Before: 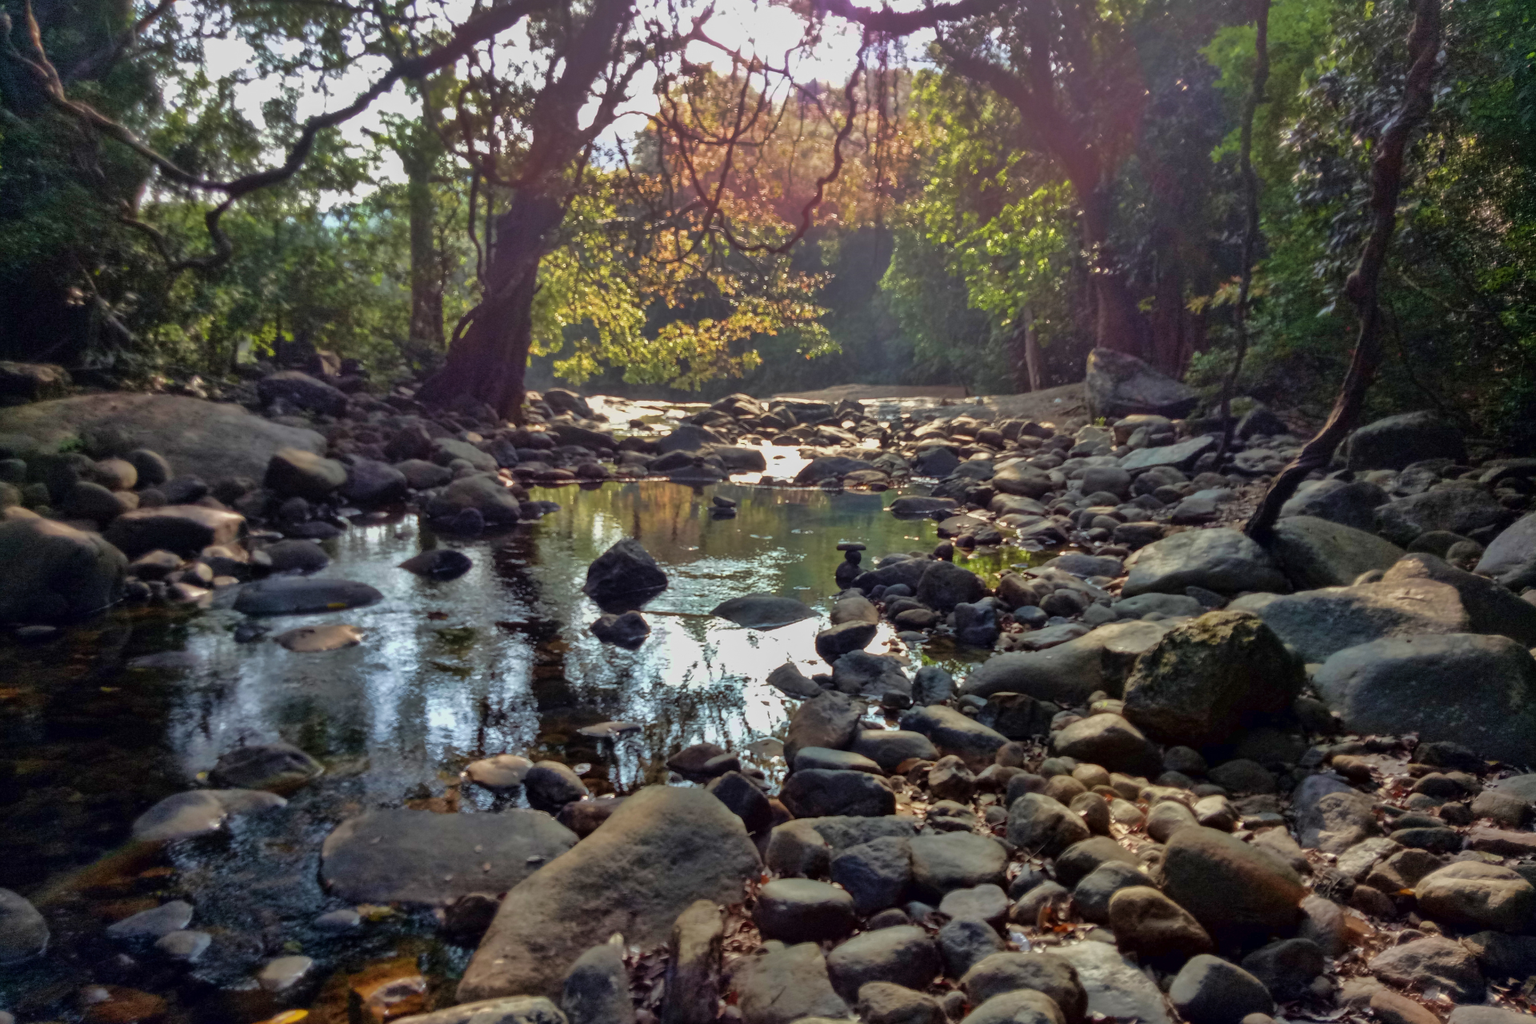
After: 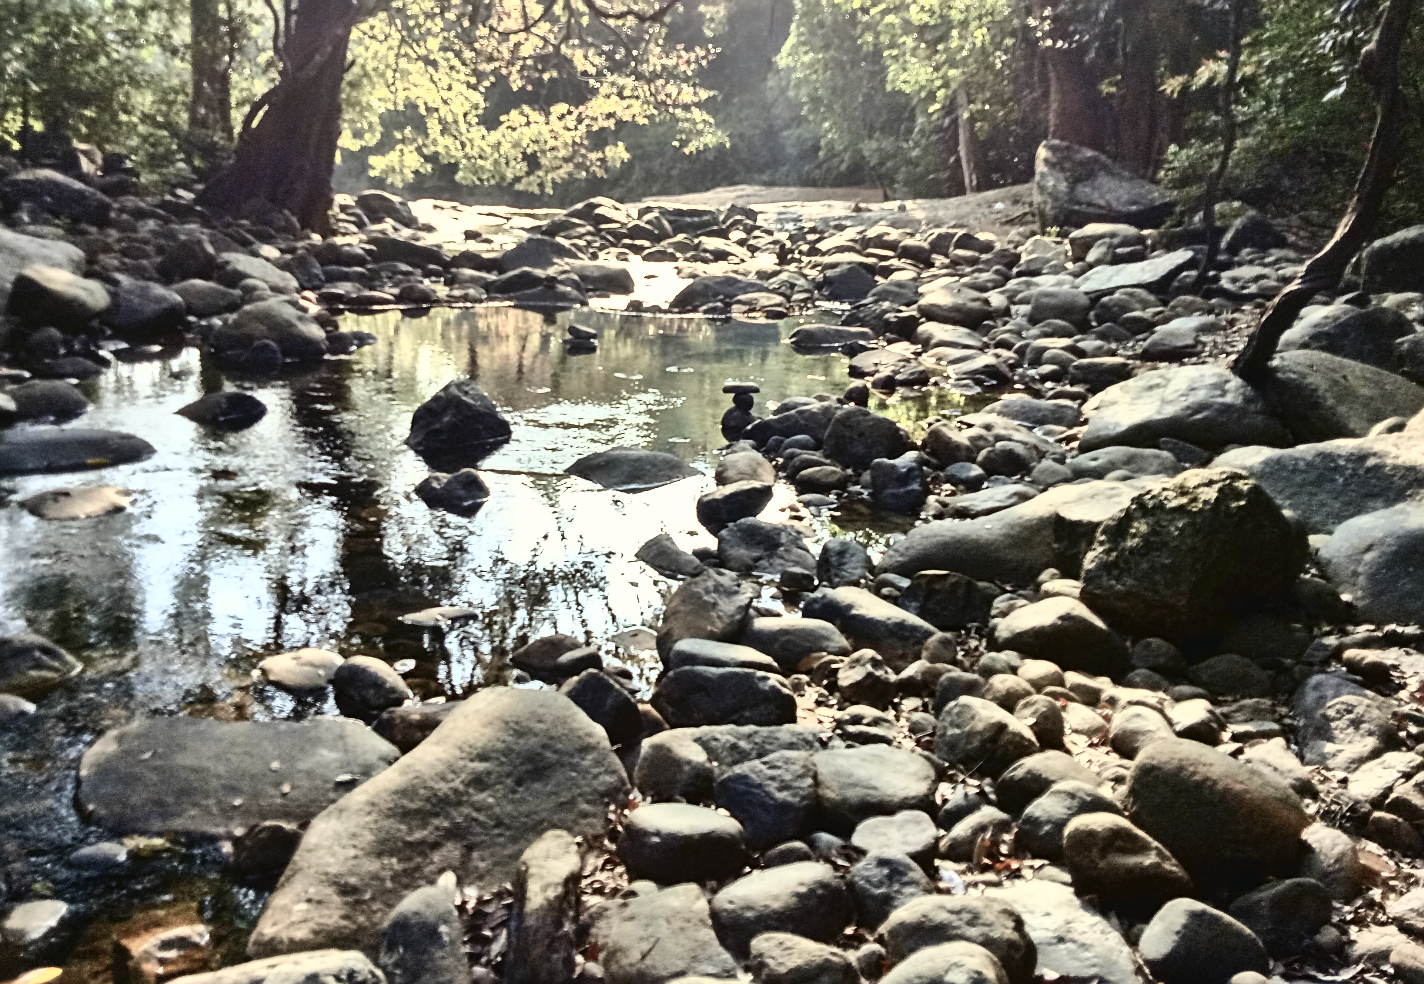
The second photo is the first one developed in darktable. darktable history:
crop: left 16.862%, top 23.108%, right 8.952%
tone curve: curves: ch0 [(0, 0.023) (0.087, 0.065) (0.184, 0.168) (0.45, 0.54) (0.57, 0.683) (0.722, 0.825) (0.877, 0.948) (1, 1)]; ch1 [(0, 0) (0.388, 0.369) (0.447, 0.447) (0.505, 0.5) (0.534, 0.528) (0.573, 0.583) (0.663, 0.68) (1, 1)]; ch2 [(0, 0) (0.314, 0.223) (0.427, 0.405) (0.492, 0.505) (0.531, 0.55) (0.589, 0.599) (1, 1)], color space Lab, independent channels, preserve colors none
contrast brightness saturation: contrast 0.575, brightness 0.569, saturation -0.337
sharpen: on, module defaults
